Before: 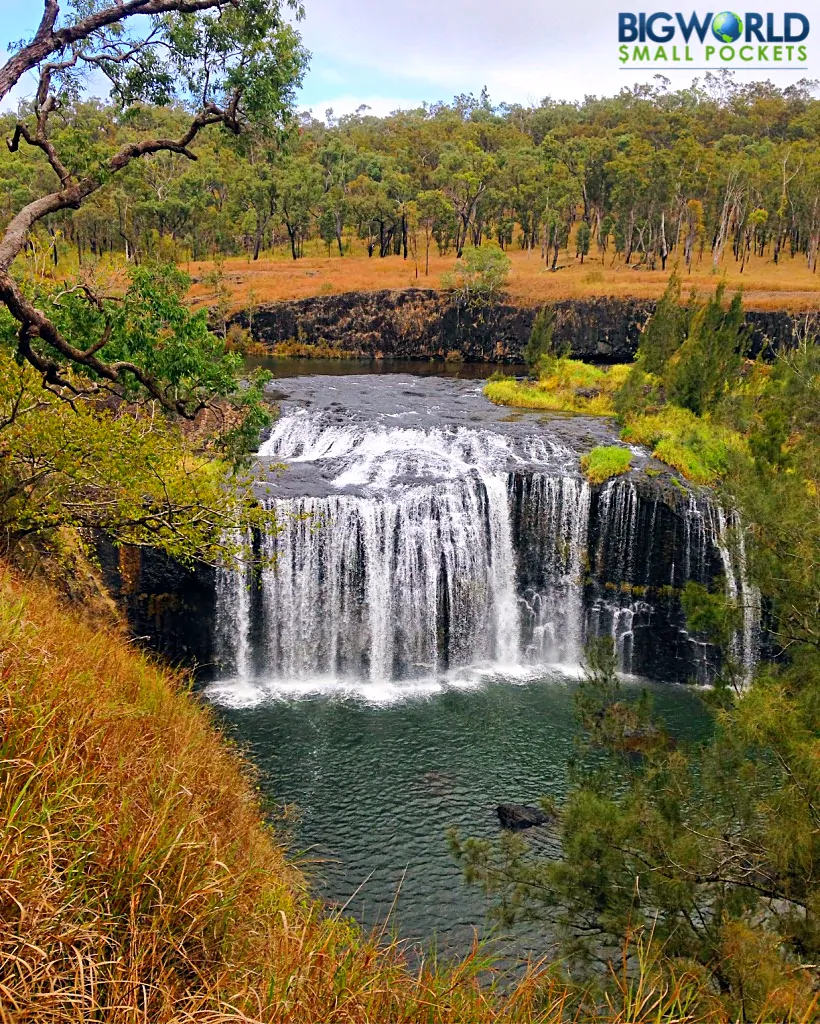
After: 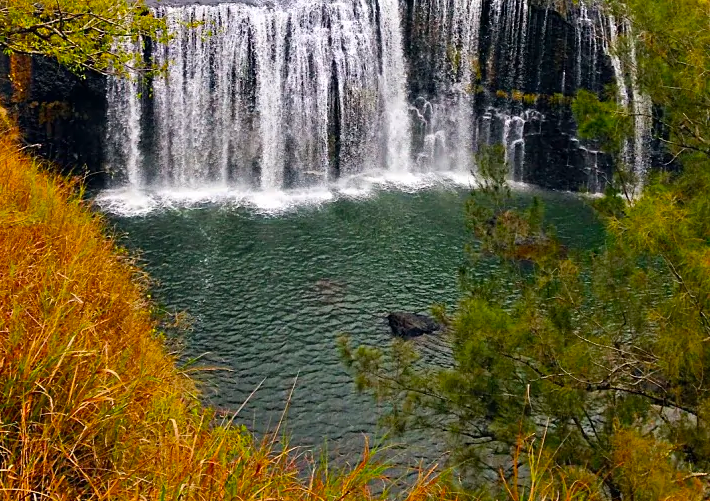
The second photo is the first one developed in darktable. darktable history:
crop and rotate: left 13.306%, top 48.129%, bottom 2.928%
color balance: output saturation 120%
